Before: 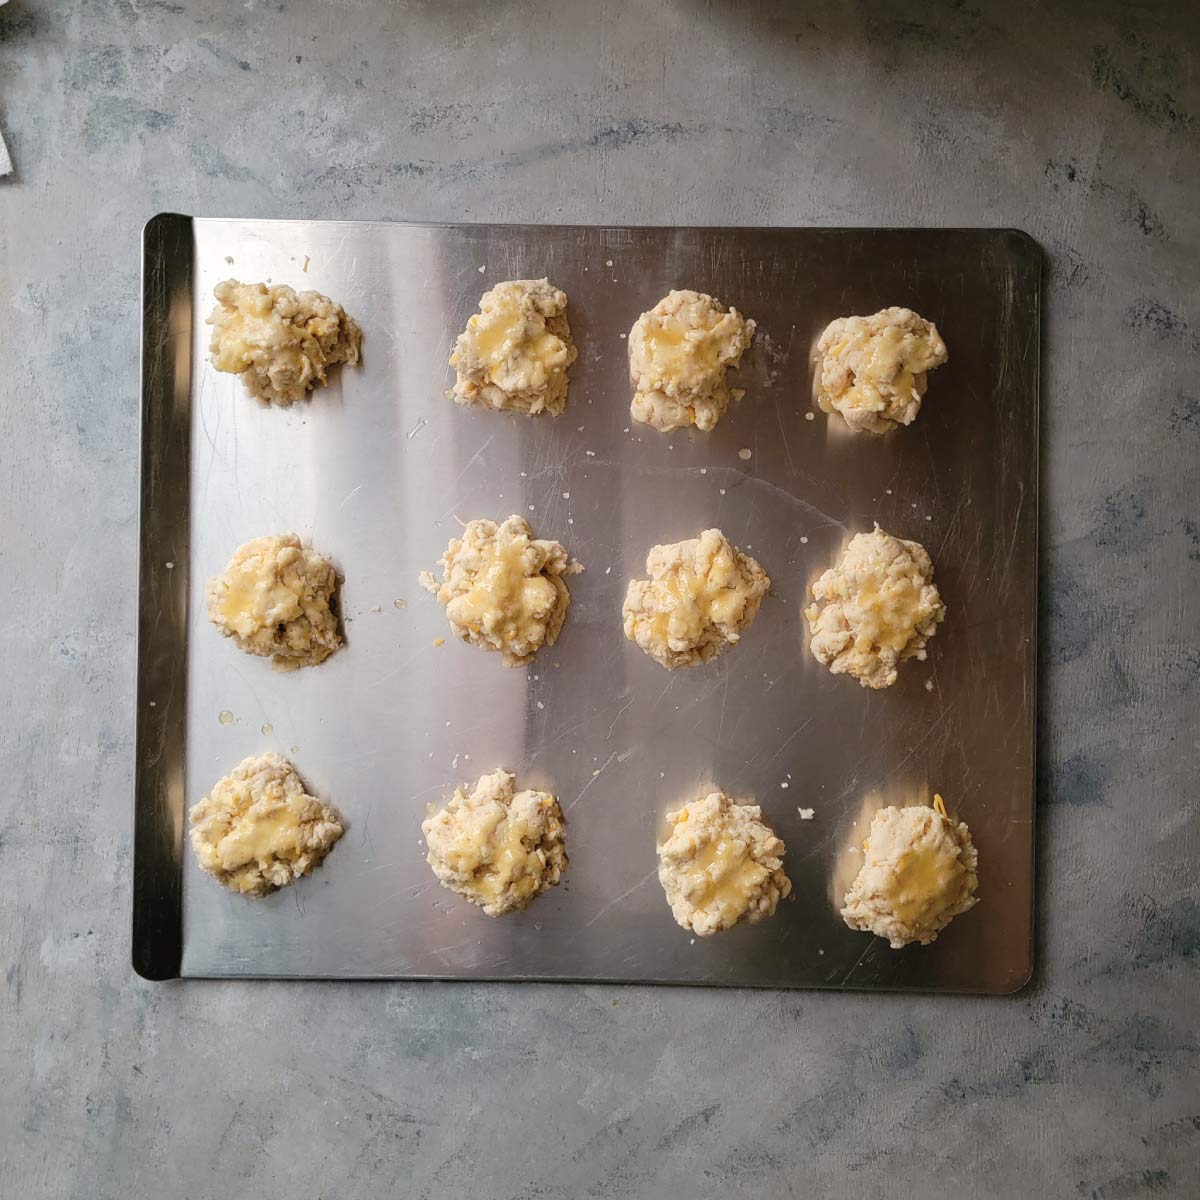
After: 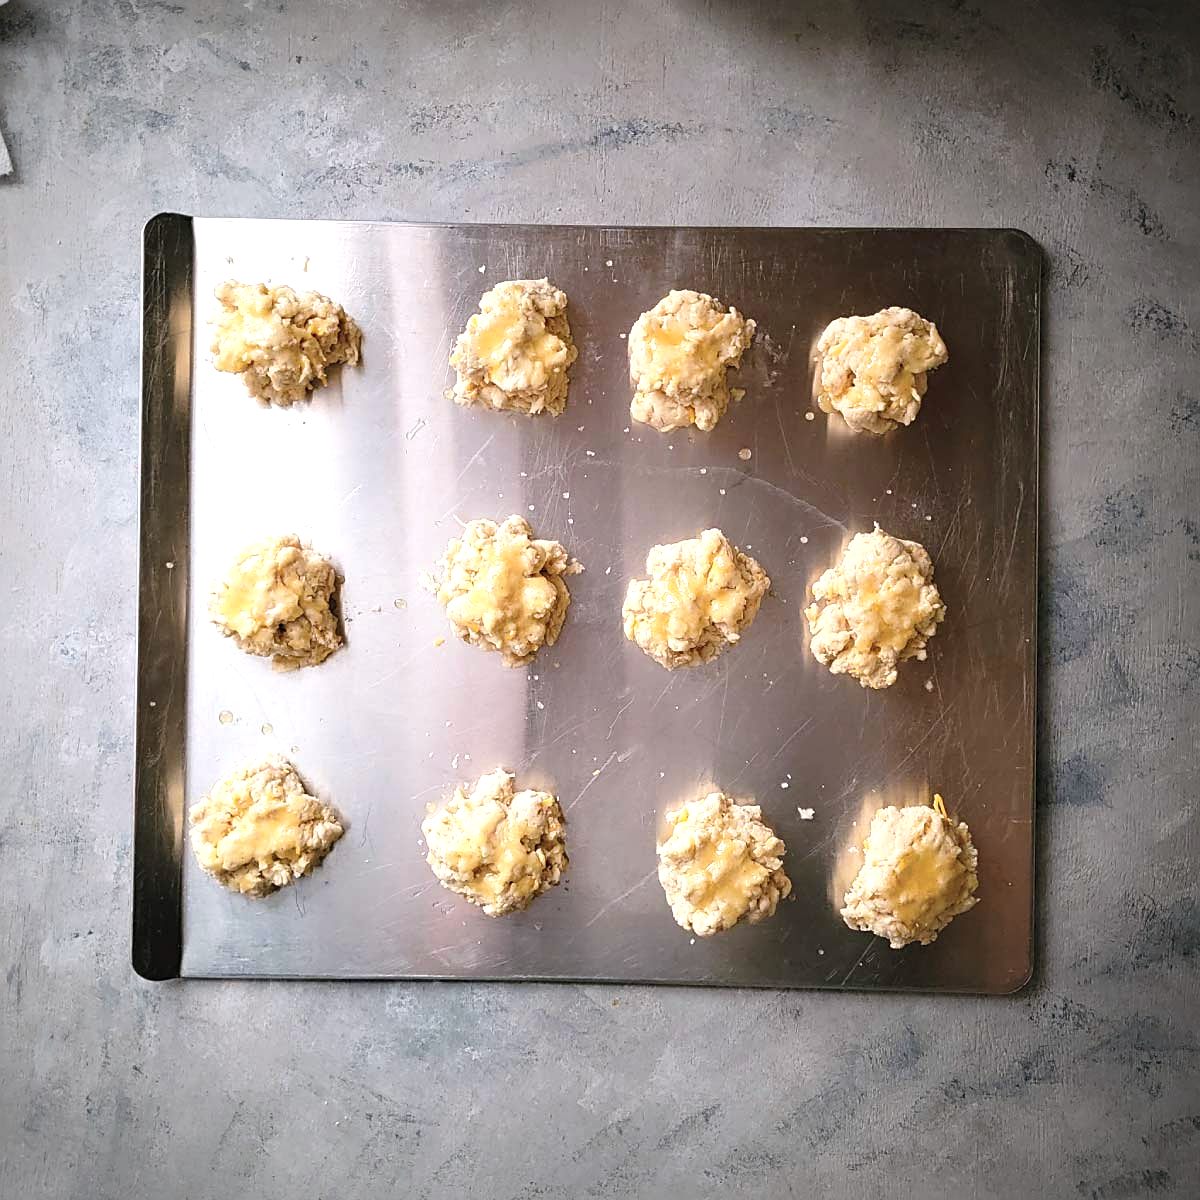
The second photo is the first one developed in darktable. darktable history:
sharpen: on, module defaults
exposure: black level correction 0, exposure 0.7 EV, compensate exposure bias true, compensate highlight preservation false
vignetting: automatic ratio true
white balance: red 1.009, blue 1.027
